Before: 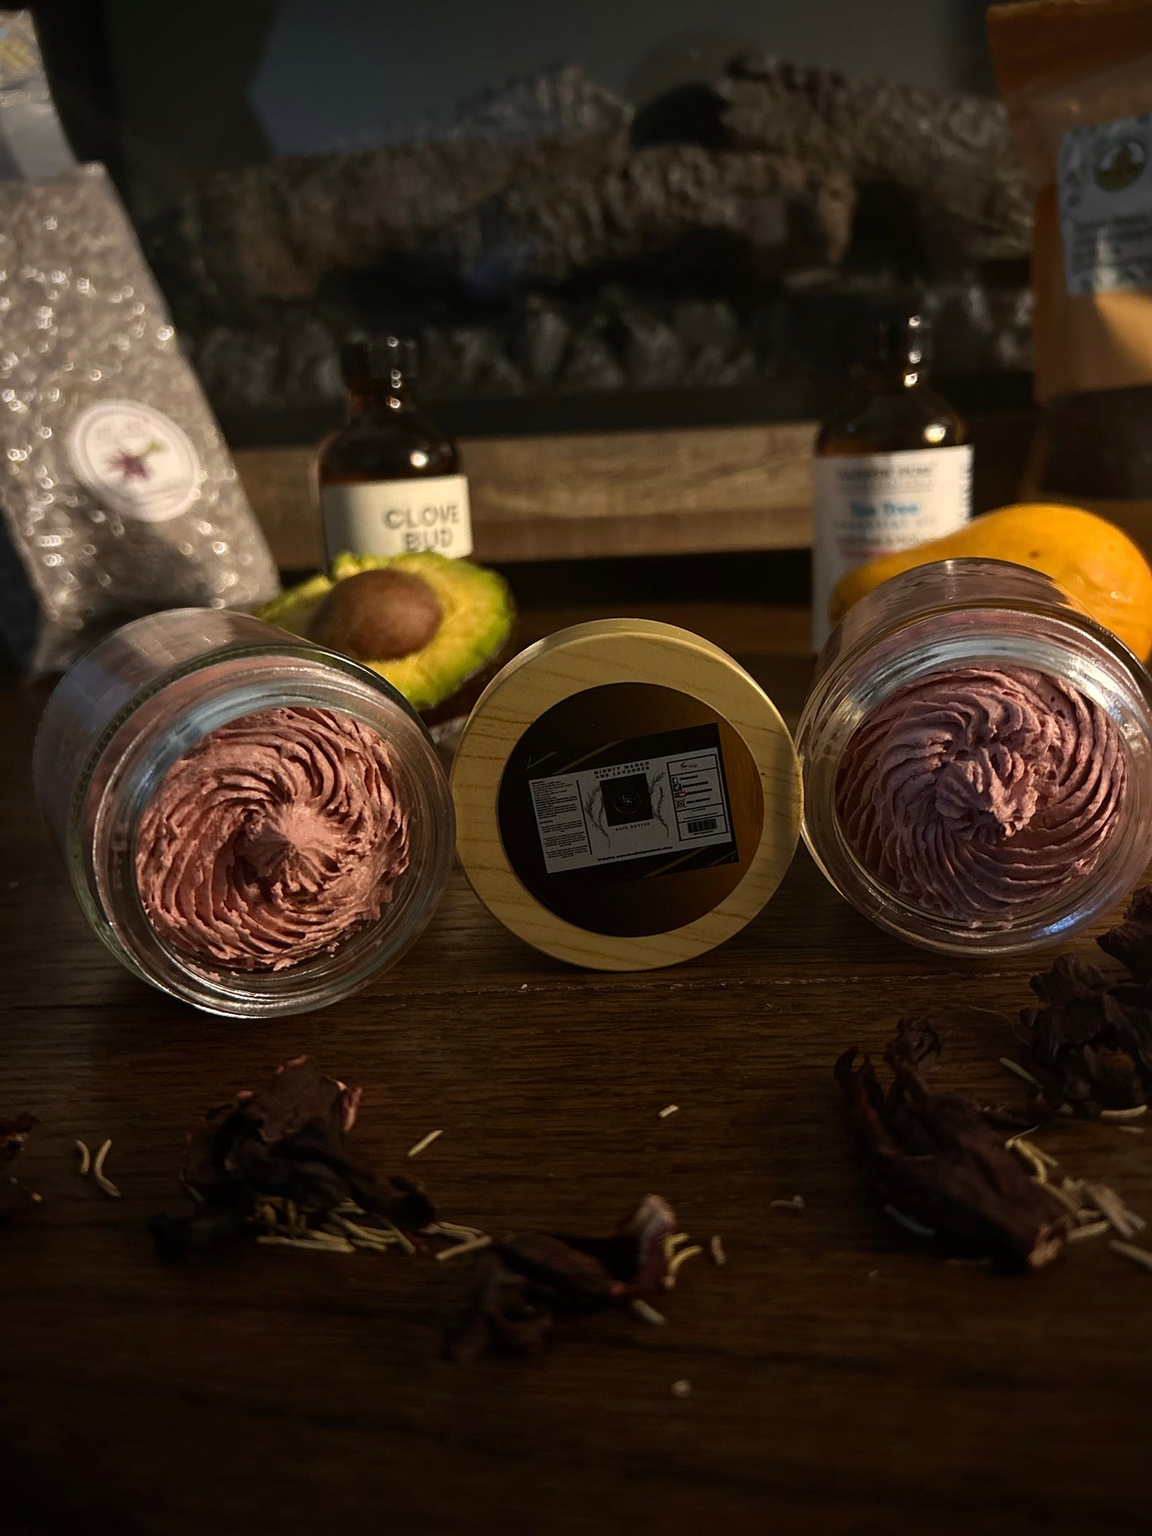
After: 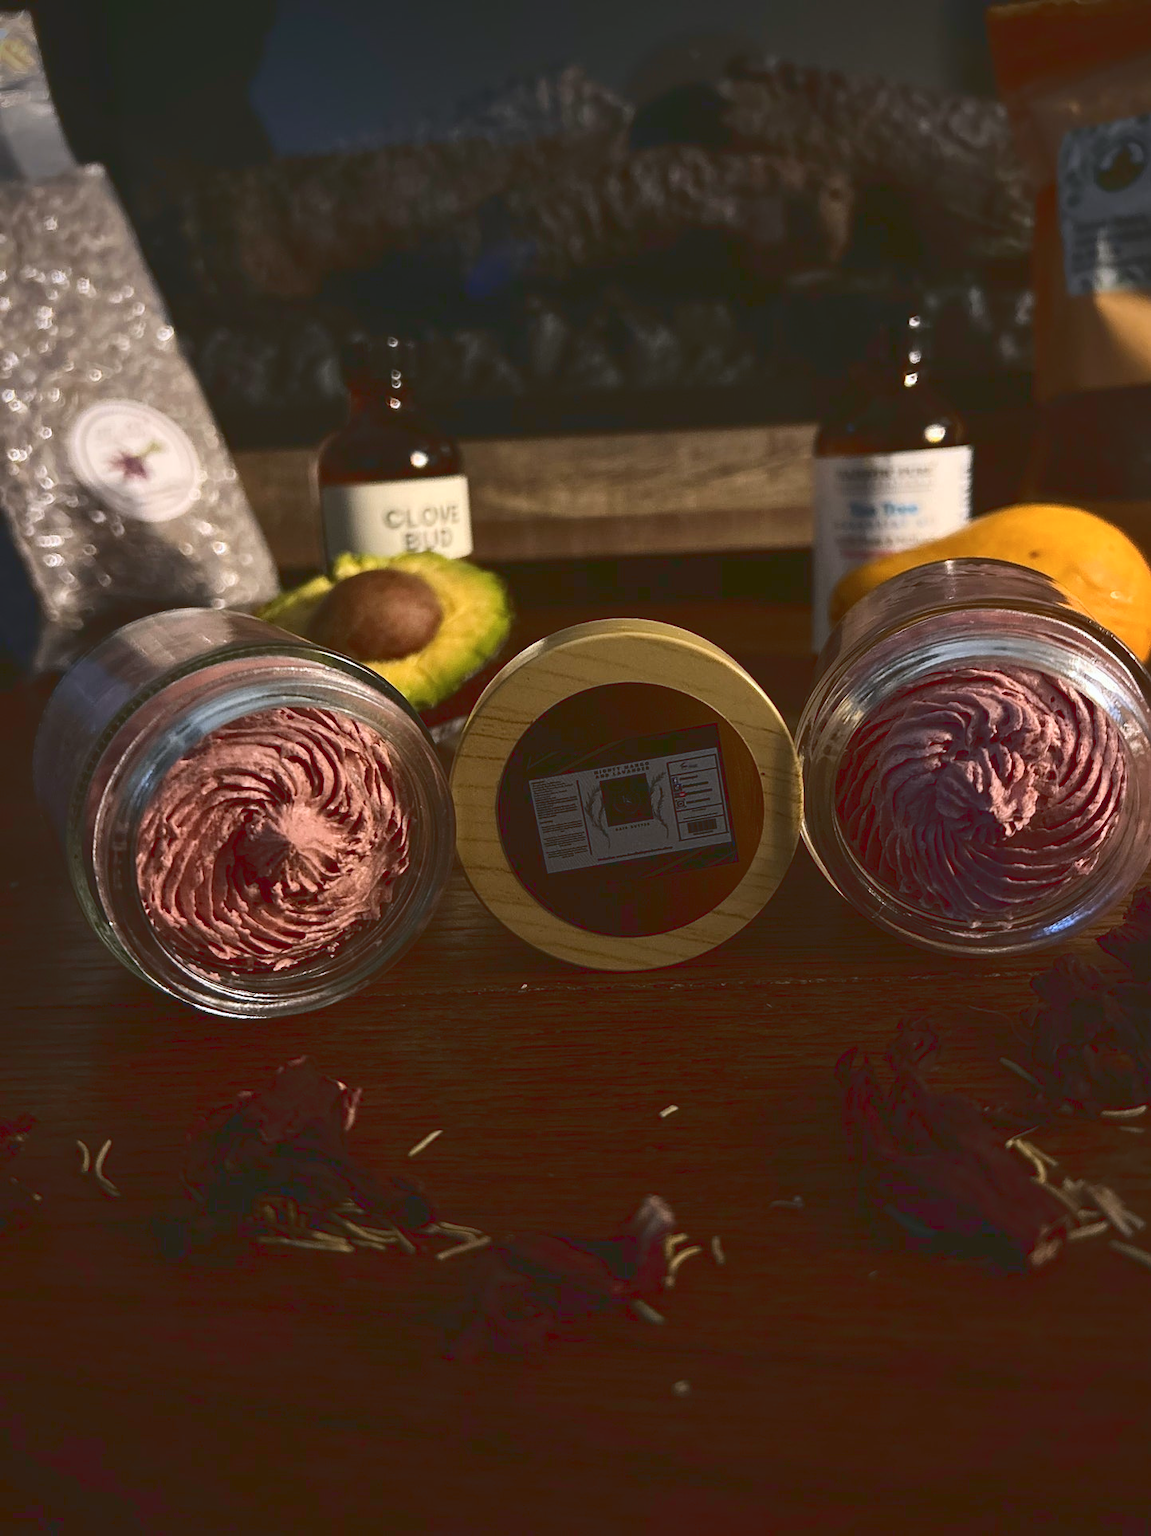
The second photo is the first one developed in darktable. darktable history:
color calibration: illuminant as shot in camera, x 0.358, y 0.373, temperature 4628.91 K
tone curve: curves: ch0 [(0, 0.129) (0.187, 0.207) (0.729, 0.789) (1, 1)], color space Lab, linked channels, preserve colors none
